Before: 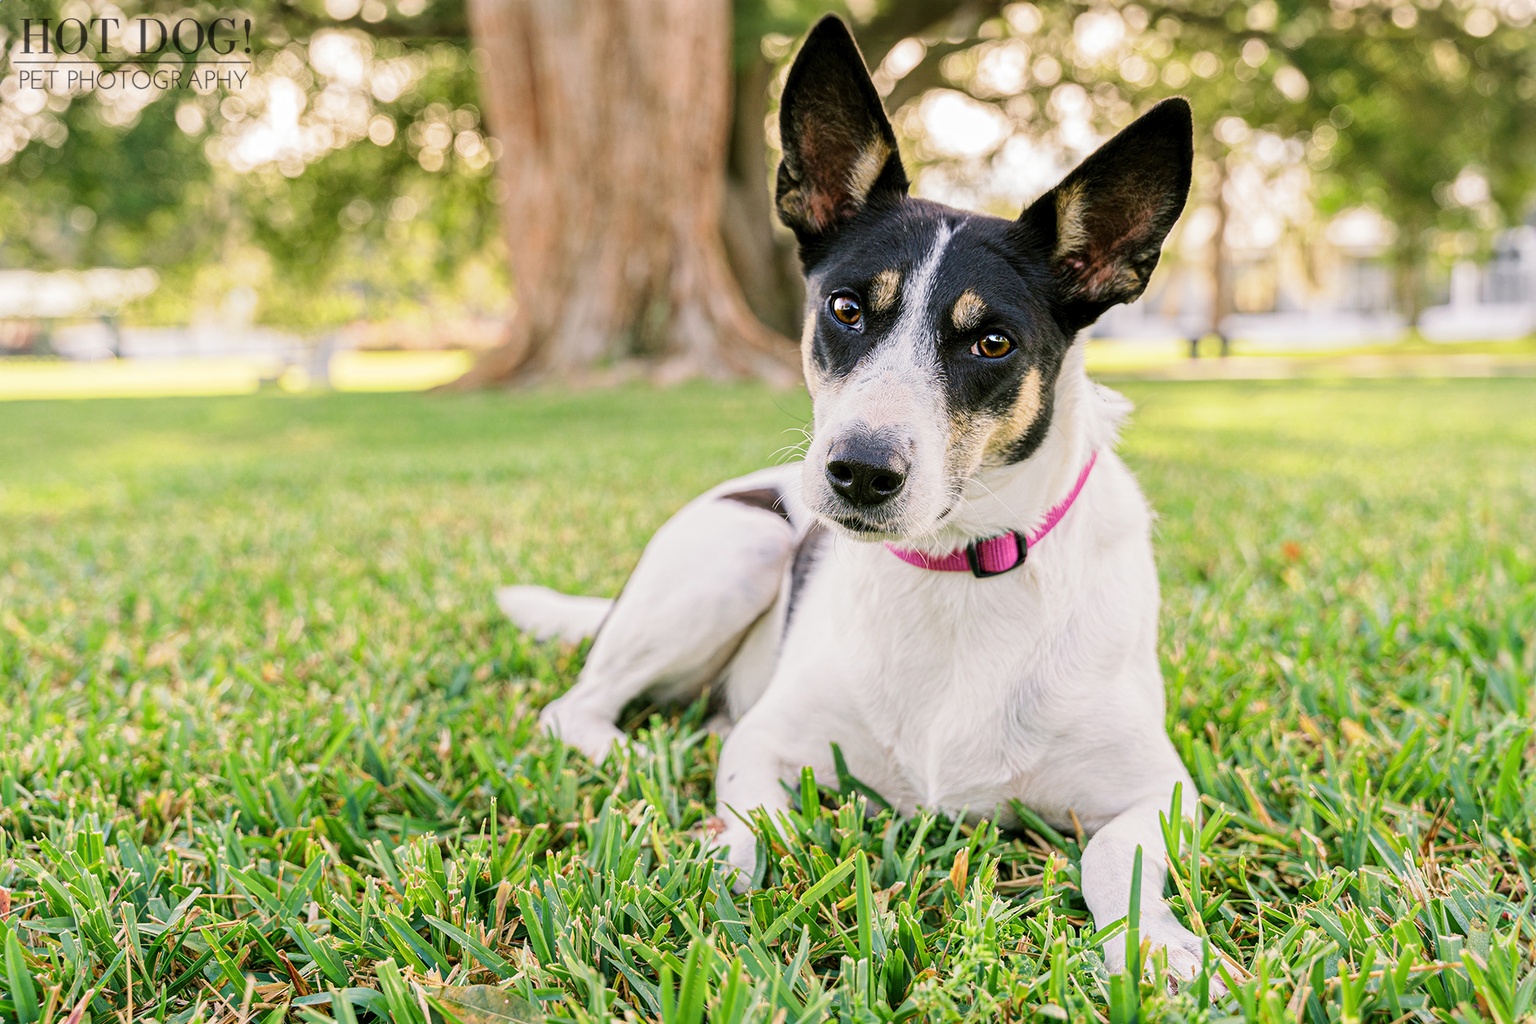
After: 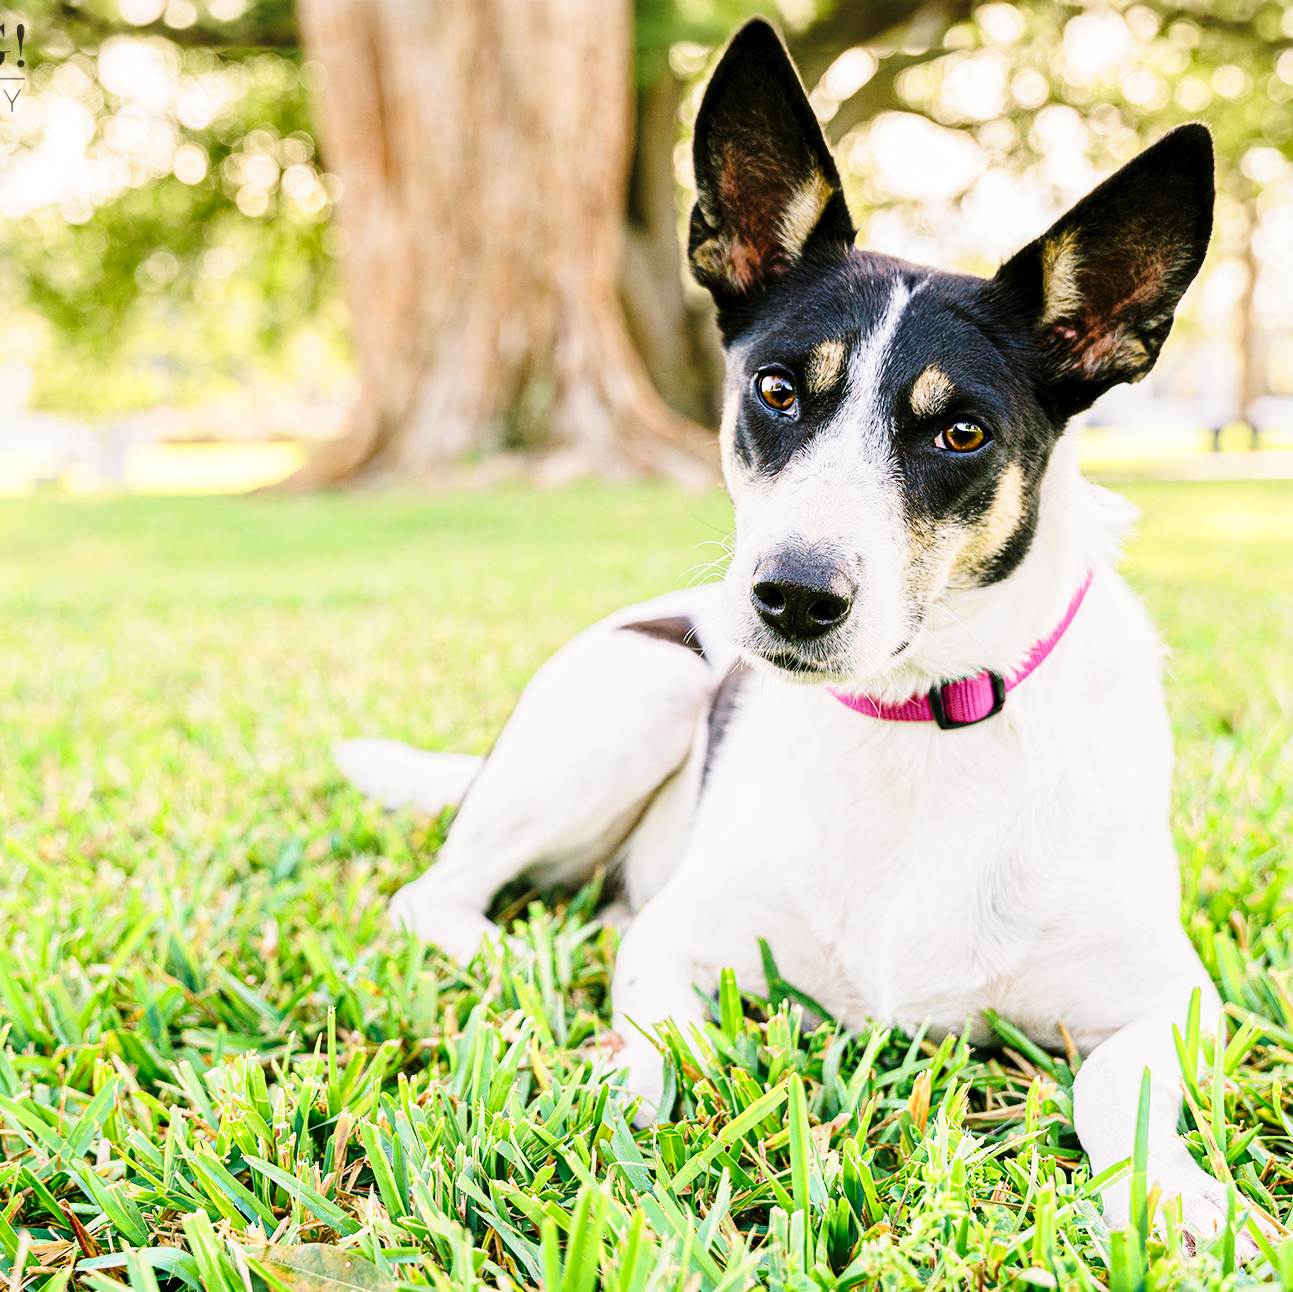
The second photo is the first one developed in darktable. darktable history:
color zones: curves: ch0 [(0.25, 0.5) (0.463, 0.627) (0.484, 0.637) (0.75, 0.5)]
crop and rotate: left 15.055%, right 18.278%
base curve: curves: ch0 [(0, 0) (0.028, 0.03) (0.121, 0.232) (0.46, 0.748) (0.859, 0.968) (1, 1)], preserve colors none
